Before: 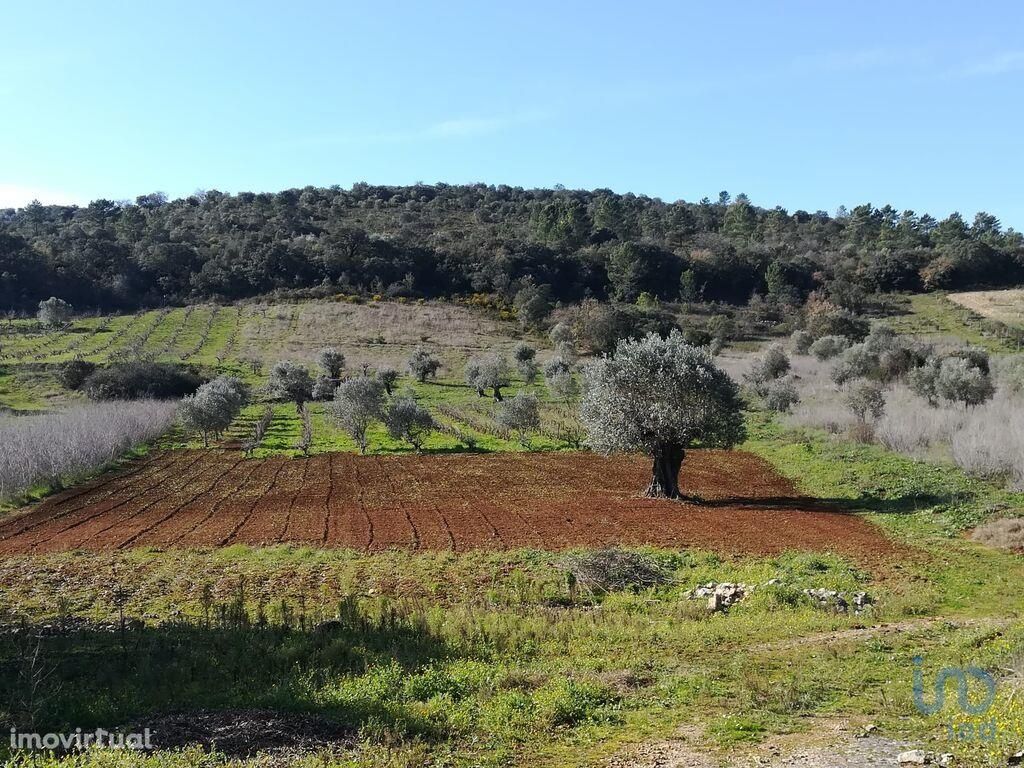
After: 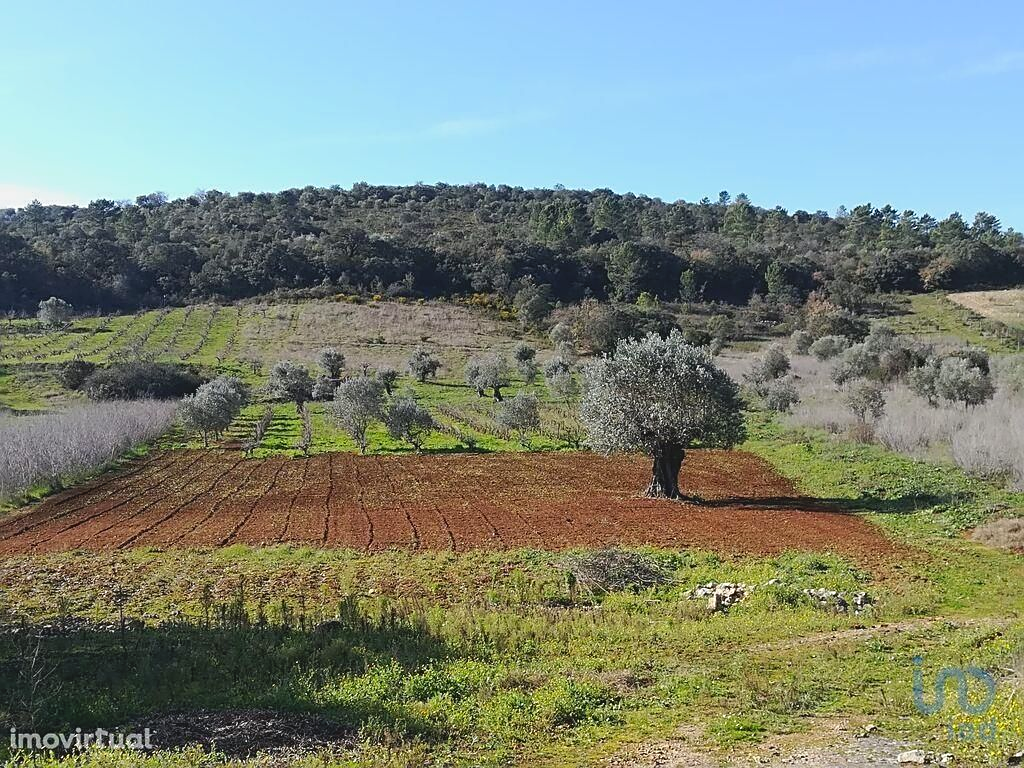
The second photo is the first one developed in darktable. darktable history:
contrast brightness saturation: contrast -0.1, brightness 0.05, saturation 0.08
sharpen: on, module defaults
